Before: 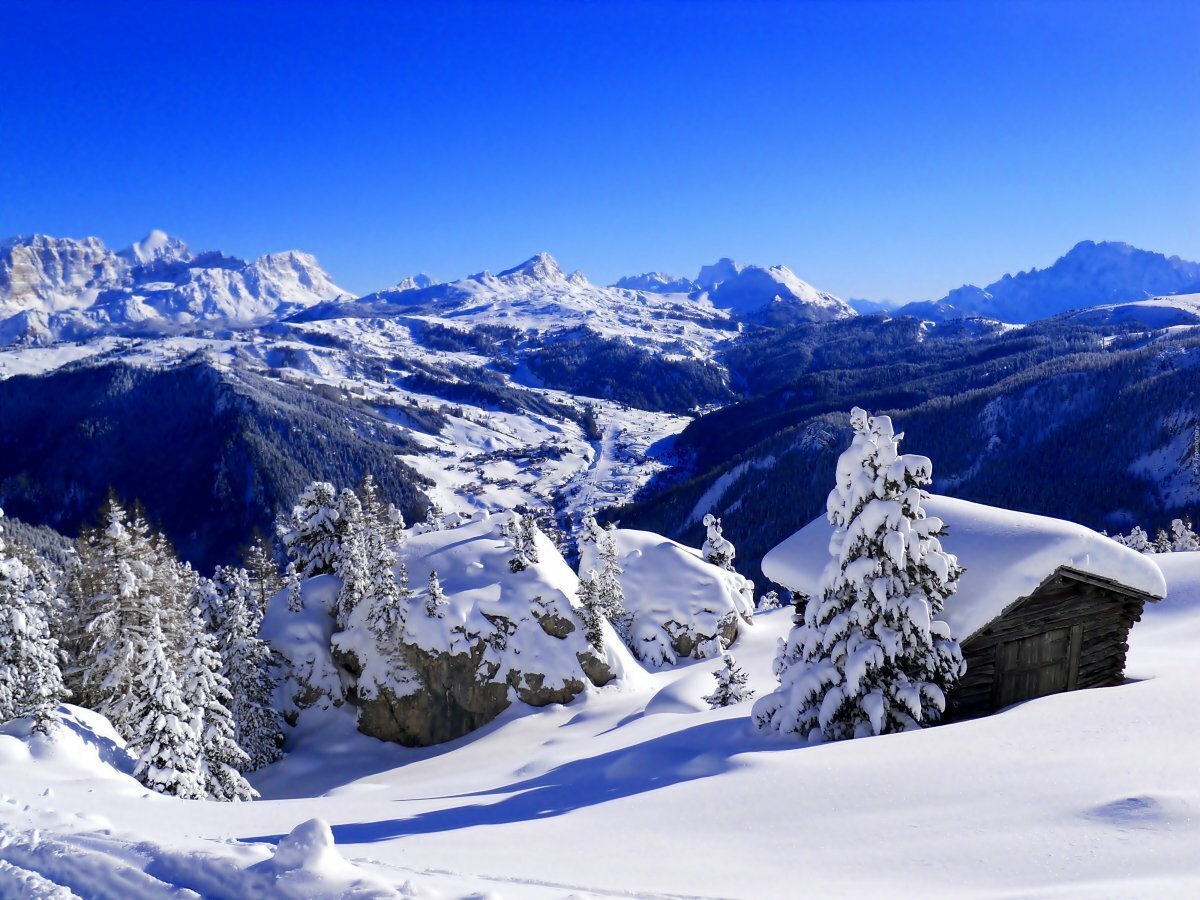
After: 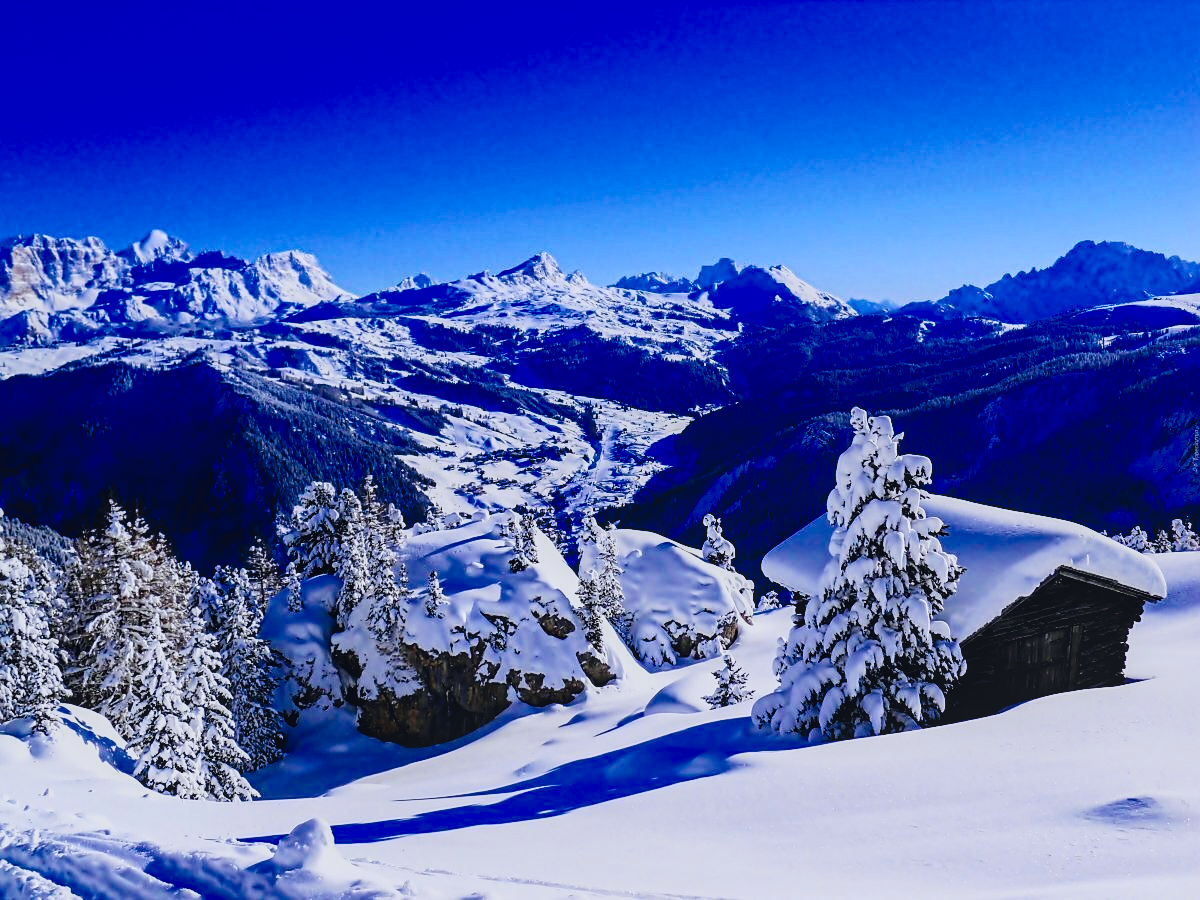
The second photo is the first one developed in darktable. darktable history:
tone curve: curves: ch0 [(0, 0) (0.236, 0.124) (0.373, 0.304) (0.542, 0.593) (0.737, 0.873) (1, 1)]; ch1 [(0, 0) (0.399, 0.328) (0.488, 0.484) (0.598, 0.624) (1, 1)]; ch2 [(0, 0) (0.448, 0.405) (0.523, 0.511) (0.592, 0.59) (1, 1)], color space Lab, independent channels, preserve colors none
sharpen: on, module defaults
filmic rgb: black relative exposure -4.4 EV, white relative exposure 5 EV, threshold 3 EV, hardness 2.23, latitude 40.06%, contrast 1.15, highlights saturation mix 10%, shadows ↔ highlights balance 1.04%, preserve chrominance RGB euclidean norm (legacy), color science v4 (2020), enable highlight reconstruction true
local contrast: detail 110%
